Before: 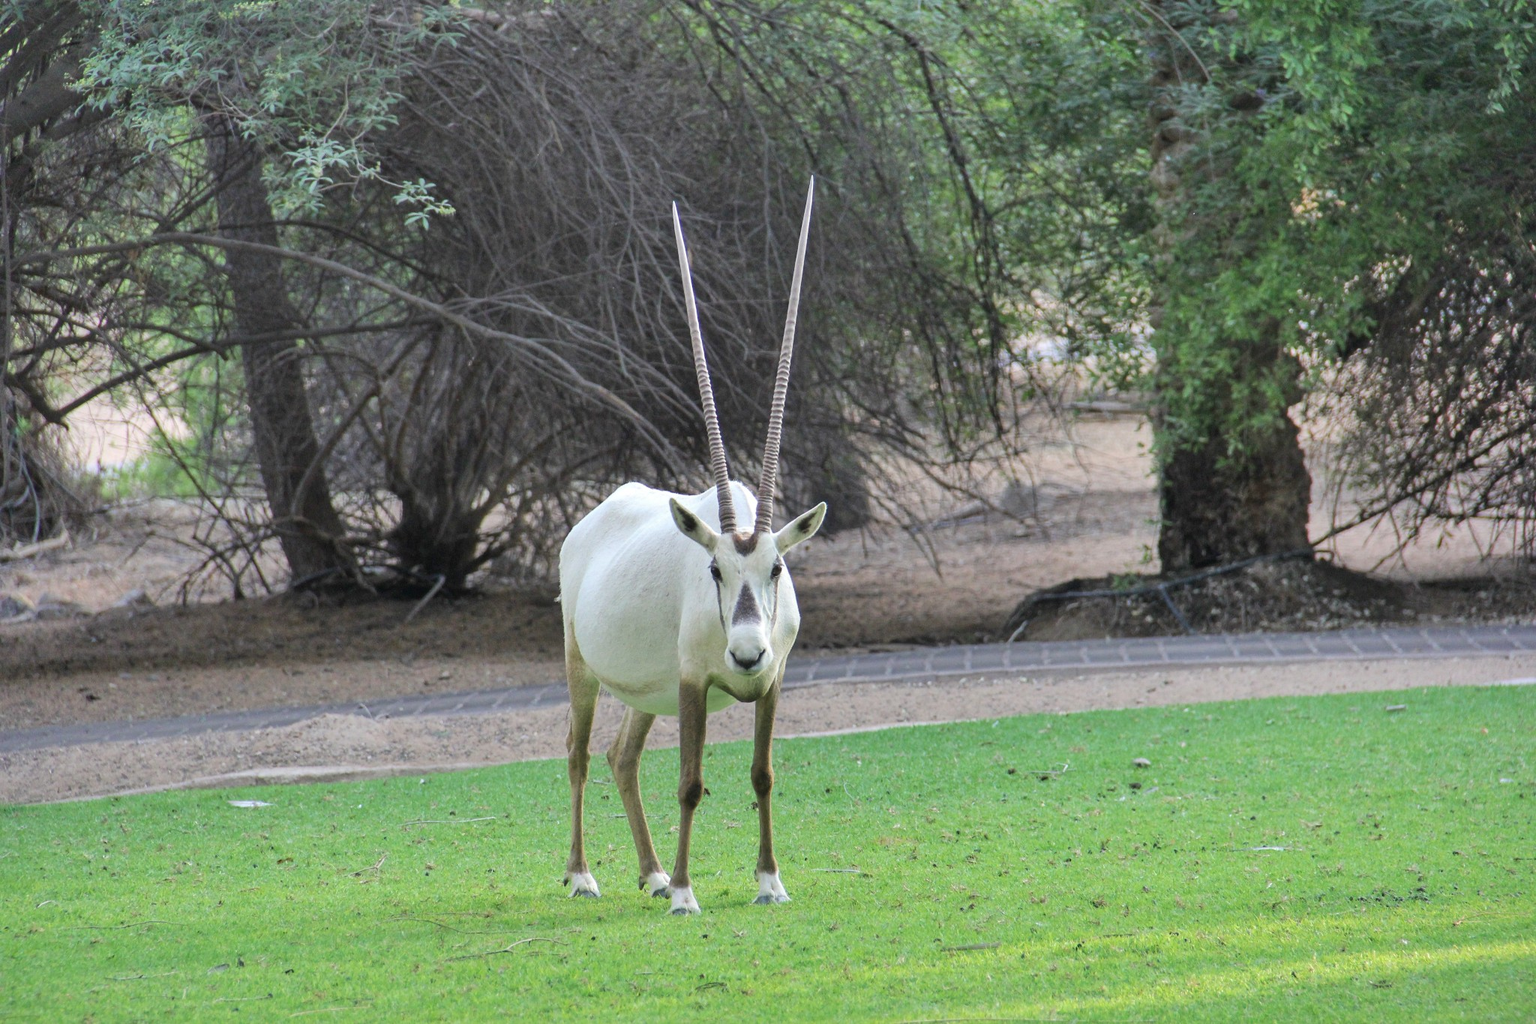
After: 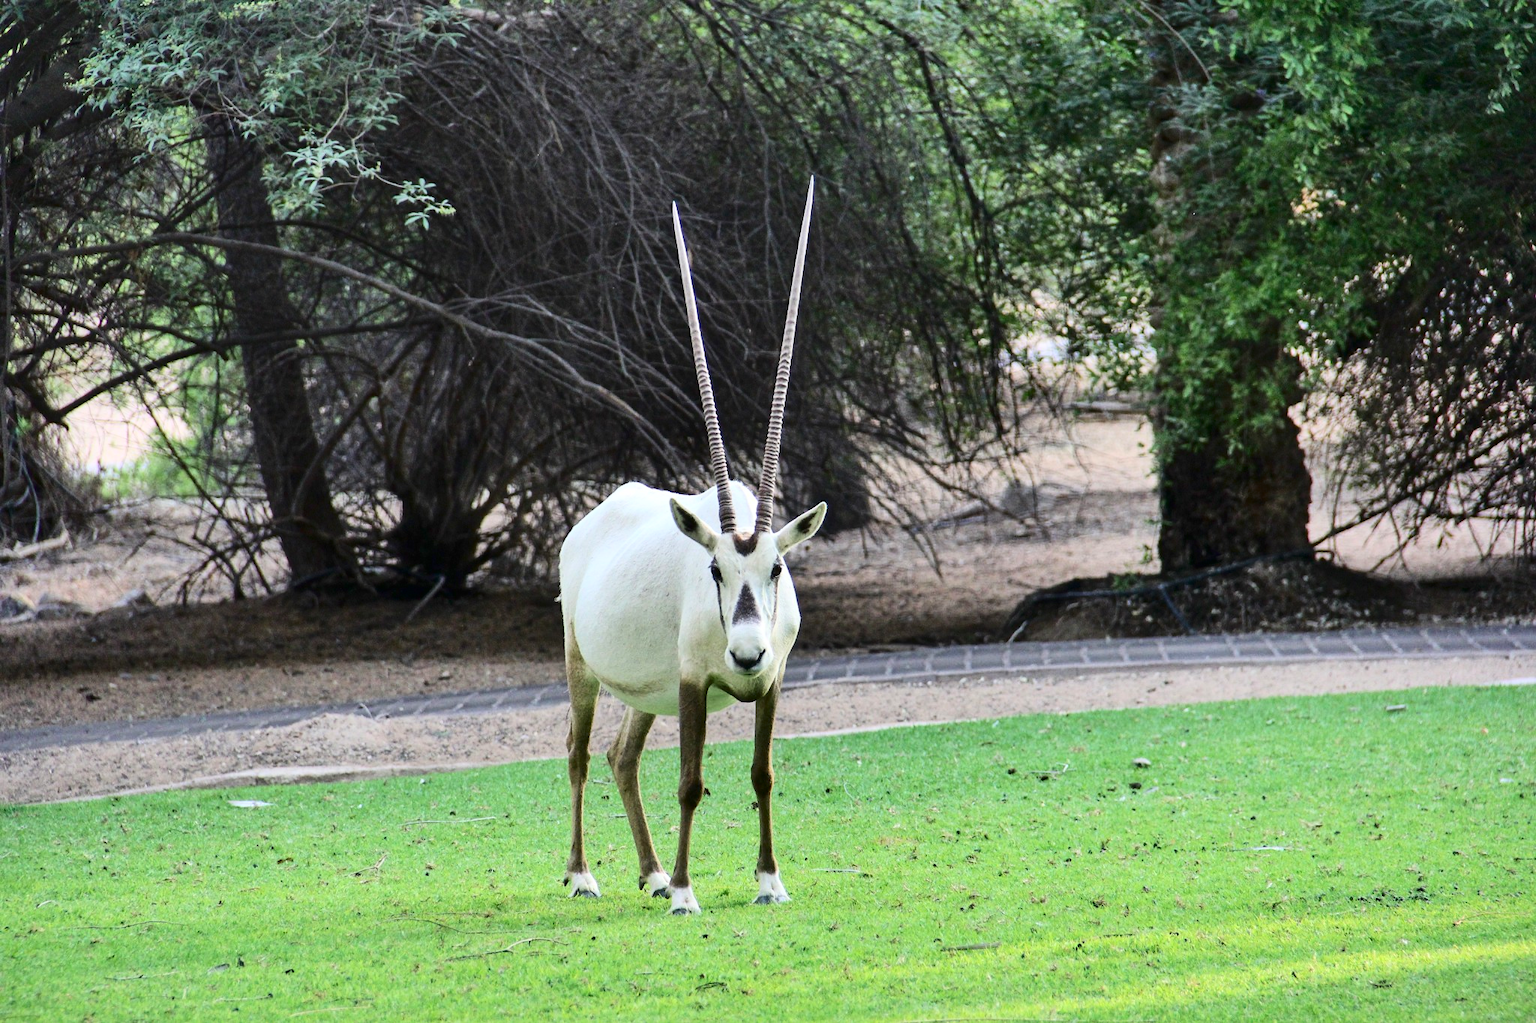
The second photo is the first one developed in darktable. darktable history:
contrast brightness saturation: contrast 0.328, brightness -0.065, saturation 0.168
